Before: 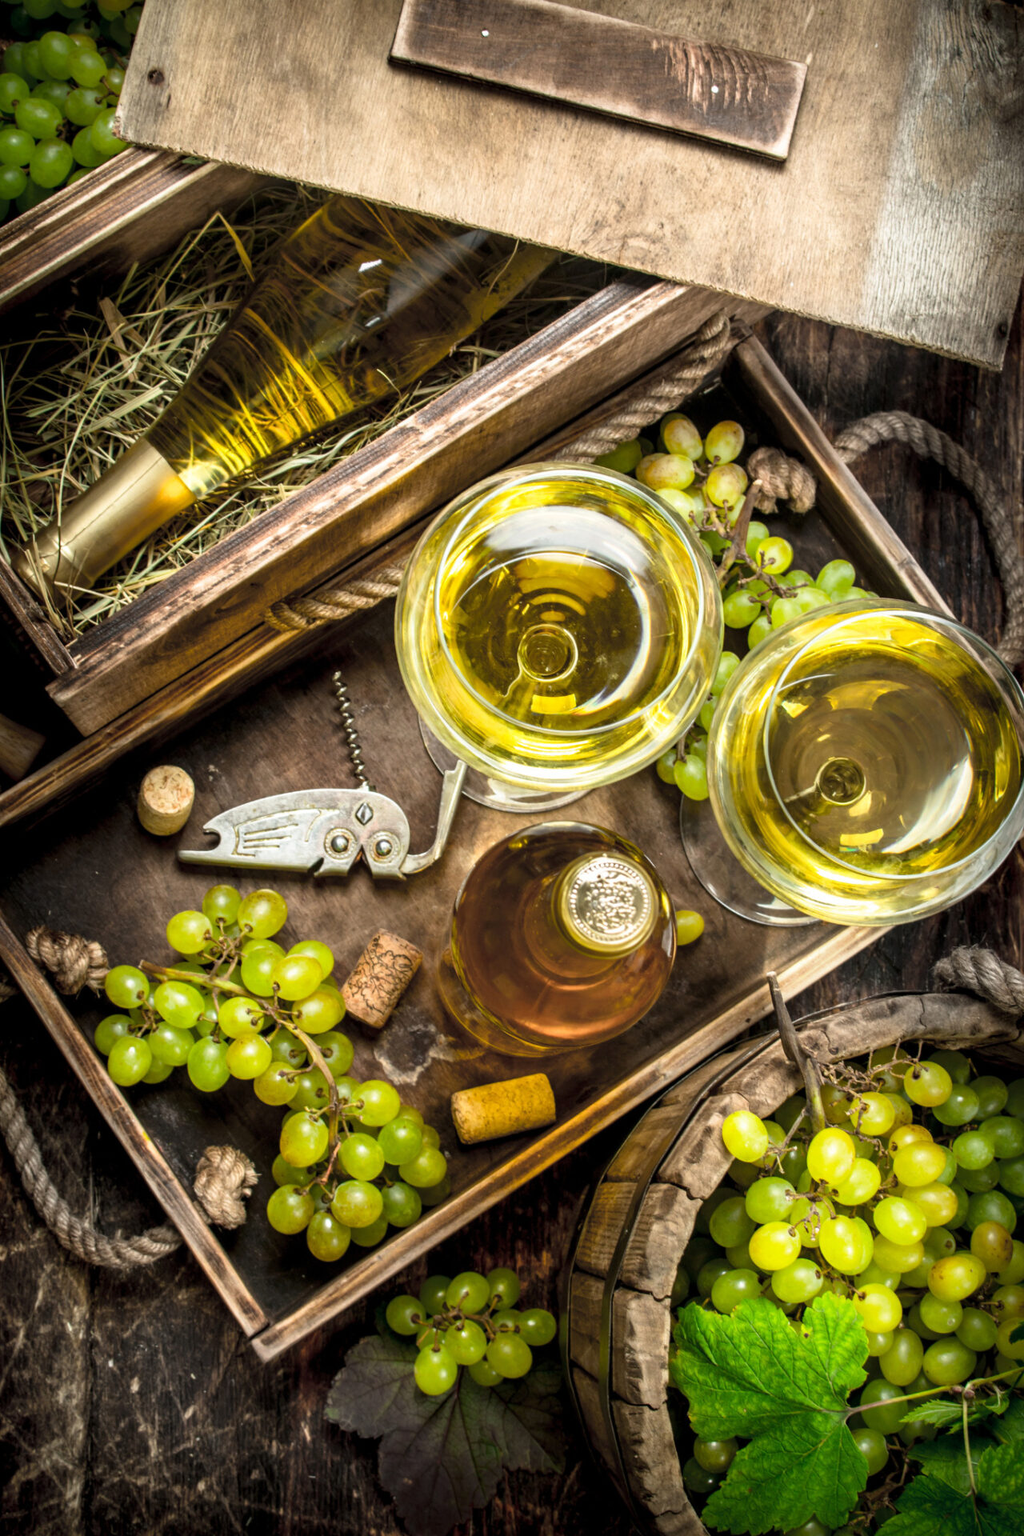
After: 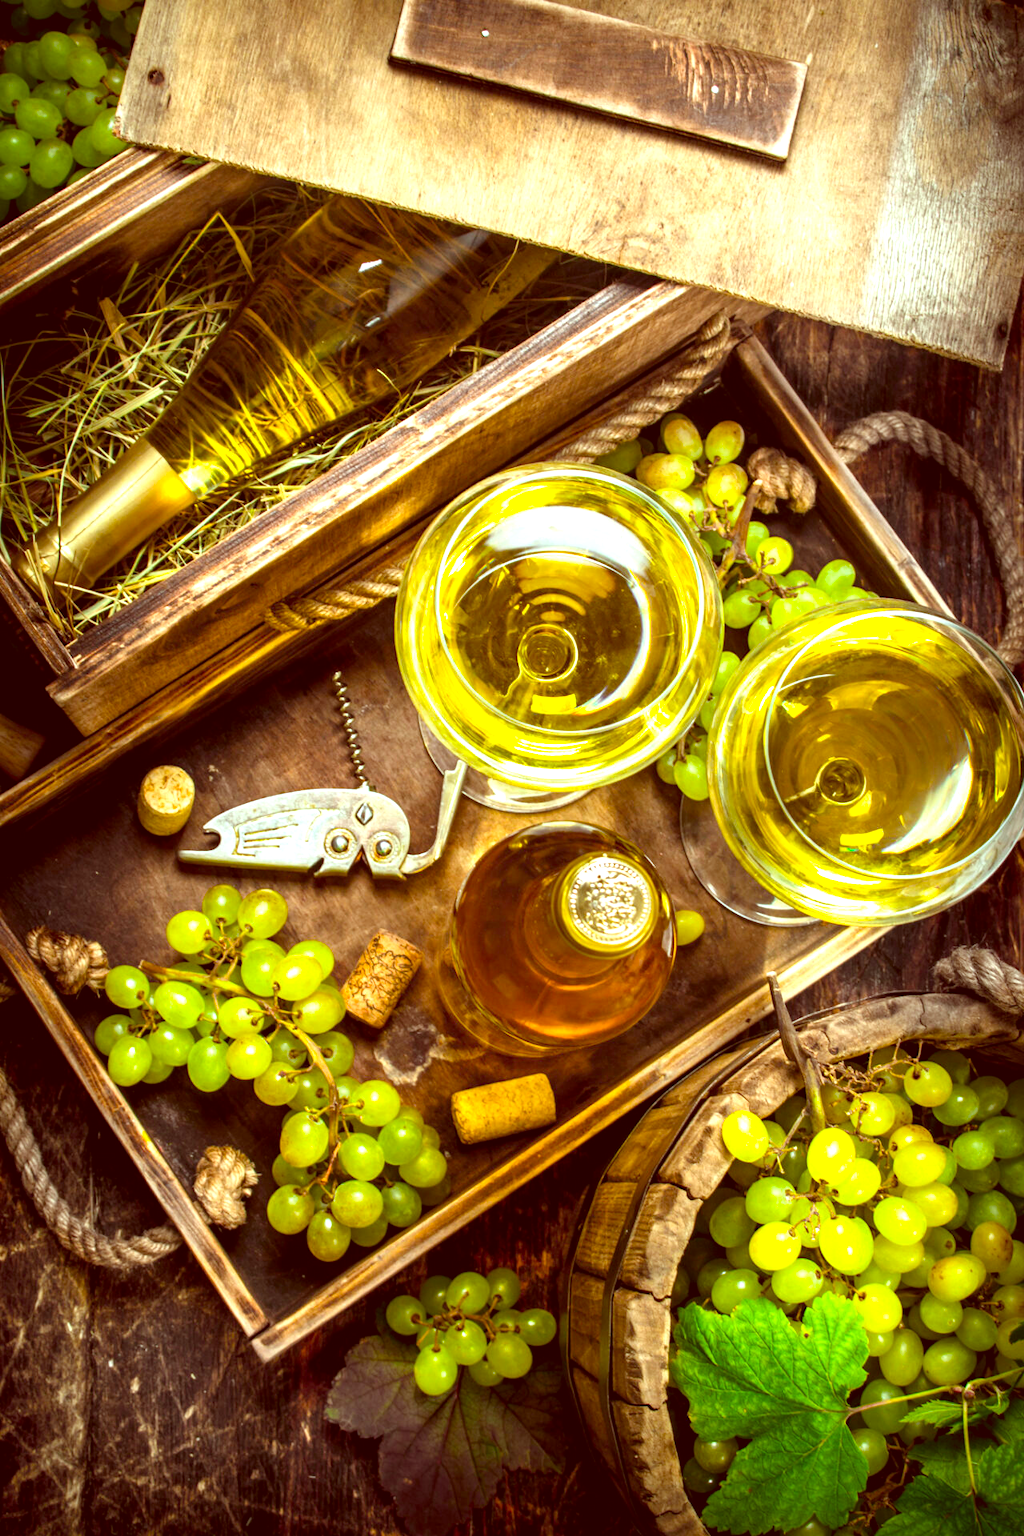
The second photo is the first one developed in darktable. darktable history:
color correction: highlights a* -7.23, highlights b* -0.161, shadows a* 20.08, shadows b* 11.73
color balance rgb: linear chroma grading › global chroma 15%, perceptual saturation grading › global saturation 30%
exposure: black level correction -0.002, exposure 0.54 EV, compensate highlight preservation false
